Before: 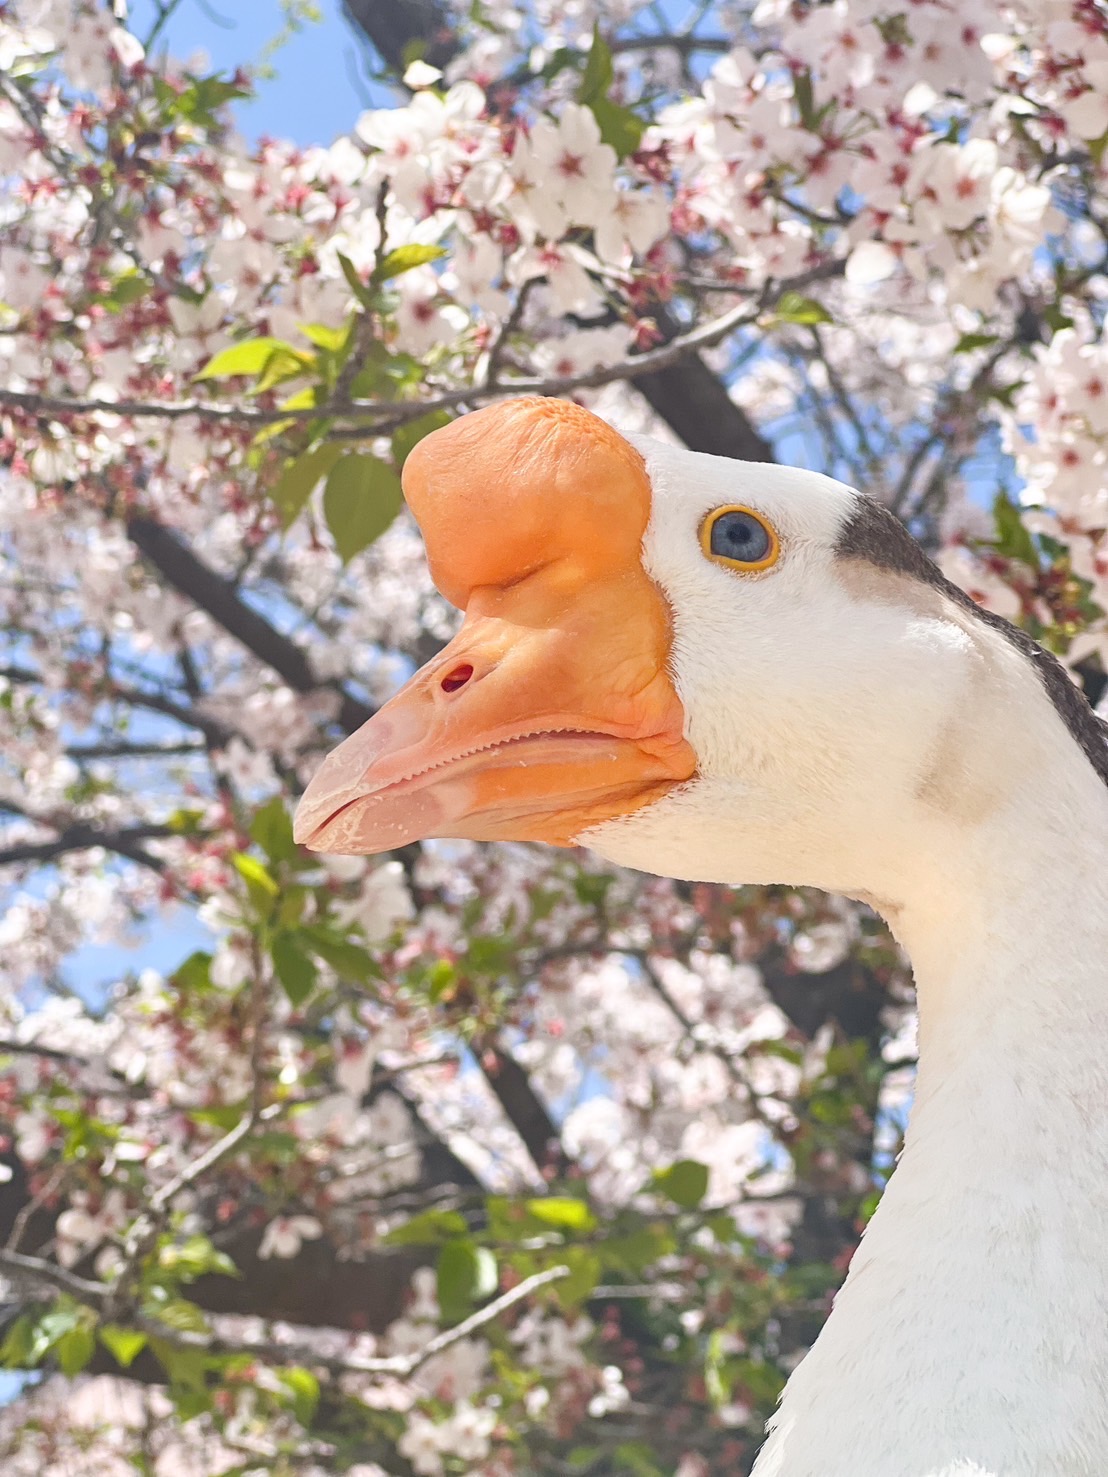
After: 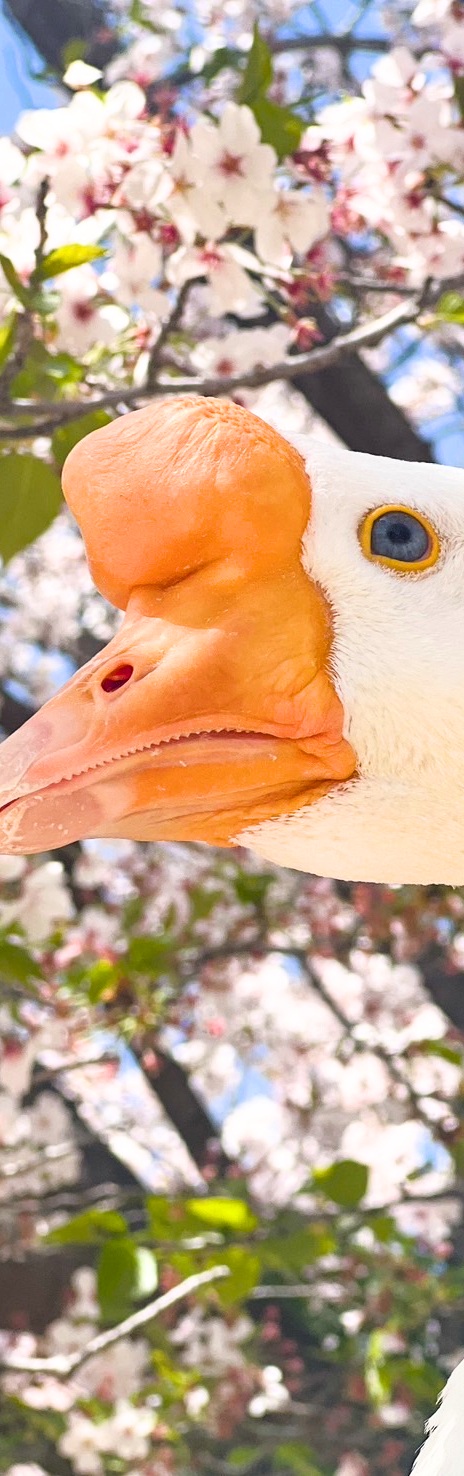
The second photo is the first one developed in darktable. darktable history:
color balance rgb: perceptual saturation grading › global saturation 25.202%, global vibrance 20%
crop: left 30.772%, right 27.339%
filmic rgb: black relative exposure -8.02 EV, white relative exposure 2.45 EV, hardness 6.41
